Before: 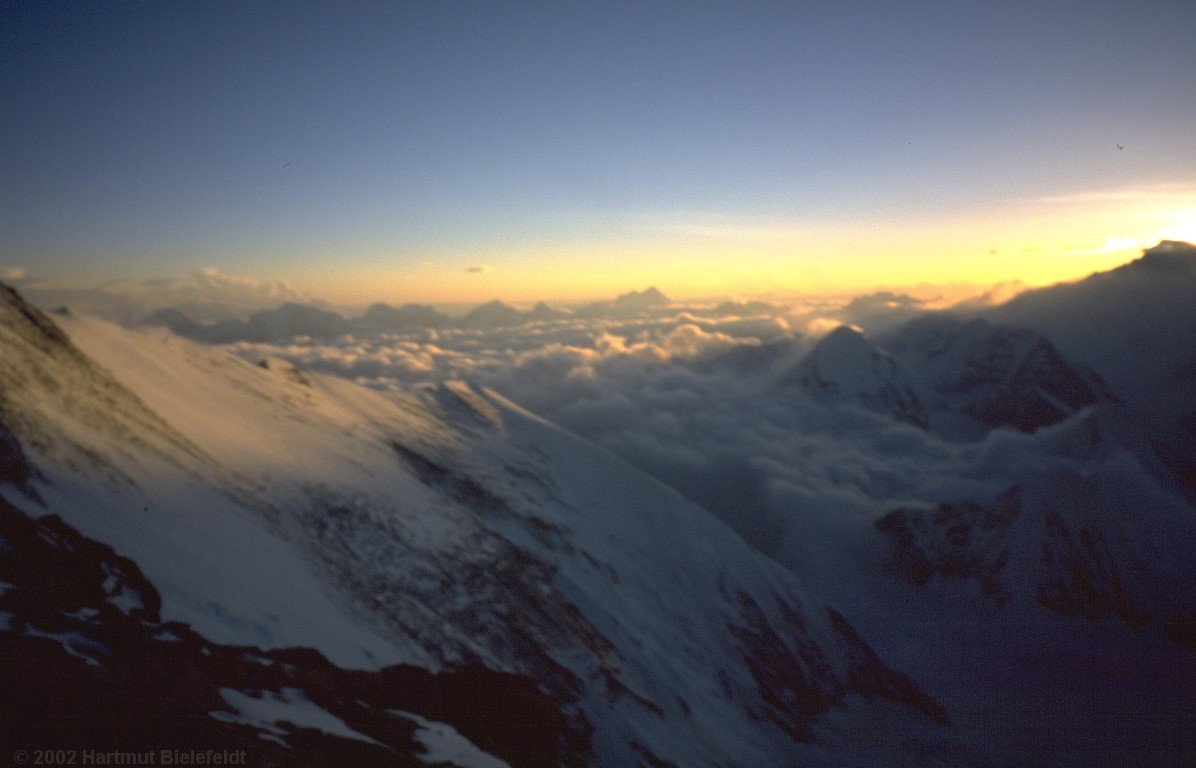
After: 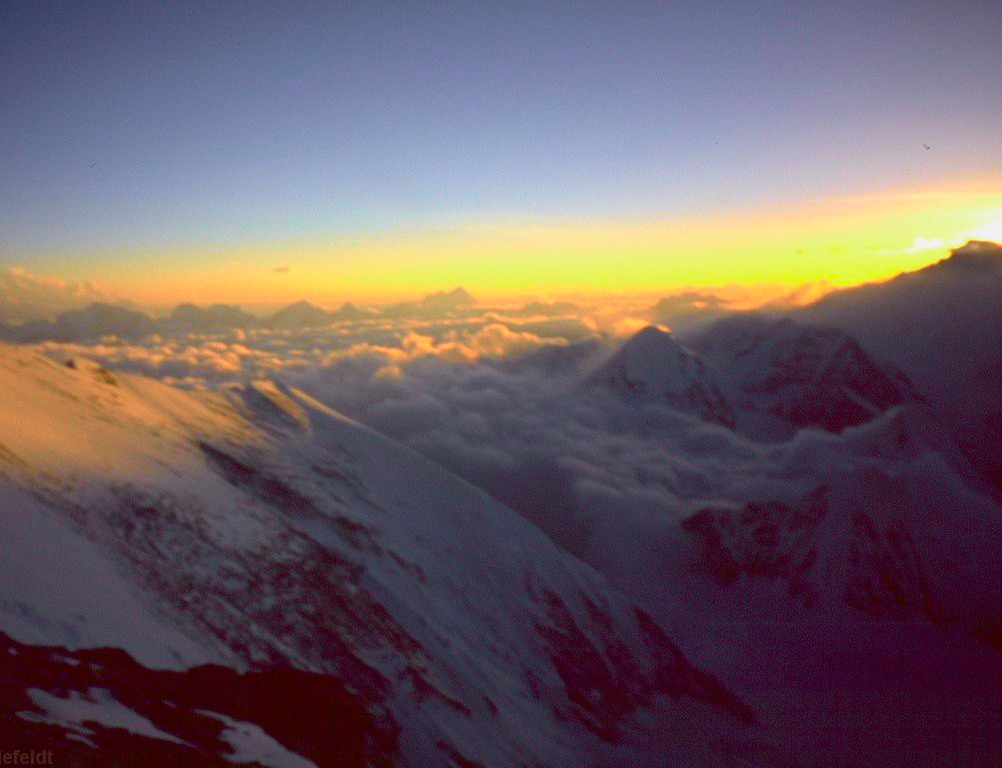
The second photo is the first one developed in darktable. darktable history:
crop: left 16.145%
bloom: size 3%, threshold 100%, strength 0%
color balance rgb: perceptual saturation grading › global saturation 25%, global vibrance 20%
tone curve: curves: ch0 [(0, 0.012) (0.052, 0.04) (0.107, 0.086) (0.269, 0.266) (0.471, 0.503) (0.731, 0.771) (0.921, 0.909) (0.999, 0.951)]; ch1 [(0, 0) (0.339, 0.298) (0.402, 0.363) (0.444, 0.415) (0.485, 0.469) (0.494, 0.493) (0.504, 0.501) (0.525, 0.534) (0.555, 0.593) (0.594, 0.648) (1, 1)]; ch2 [(0, 0) (0.48, 0.48) (0.504, 0.5) (0.535, 0.557) (0.581, 0.623) (0.649, 0.683) (0.824, 0.815) (1, 1)], color space Lab, independent channels, preserve colors none
color balance: mode lift, gamma, gain (sRGB), lift [1, 1.049, 1, 1]
